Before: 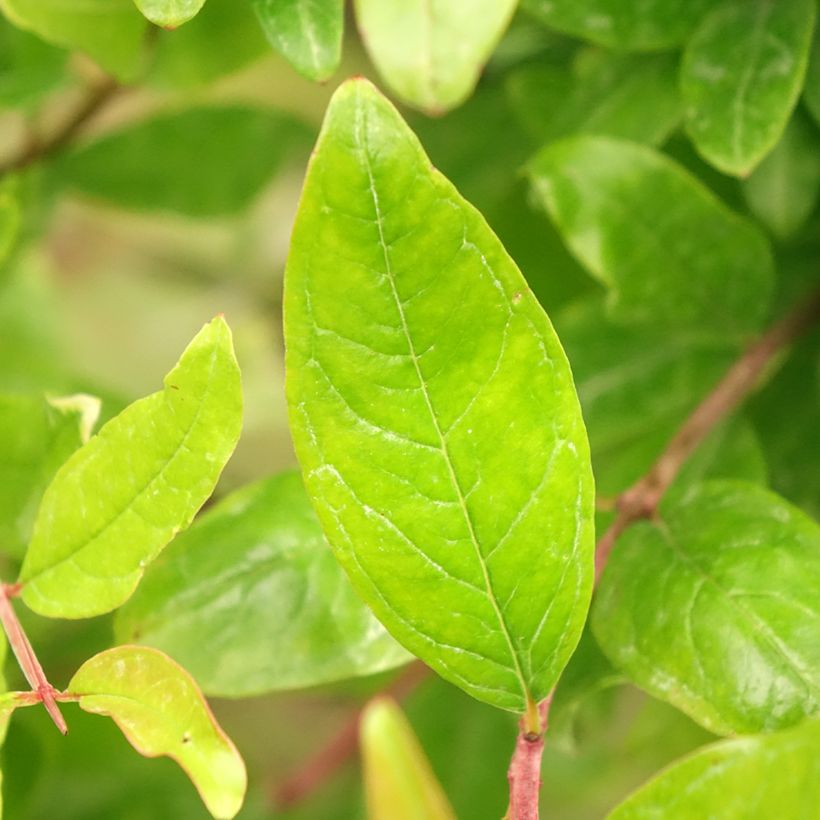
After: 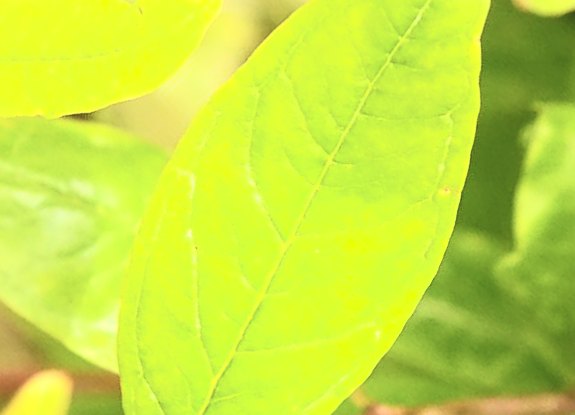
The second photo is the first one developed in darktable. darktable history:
color balance rgb: power › luminance -14.955%, perceptual saturation grading › global saturation 40.876%, global vibrance 20%
crop and rotate: angle -45.34°, top 16.686%, right 0.787%, bottom 11.687%
contrast brightness saturation: contrast 0.435, brightness 0.547, saturation -0.2
sharpen: amount 0.209
